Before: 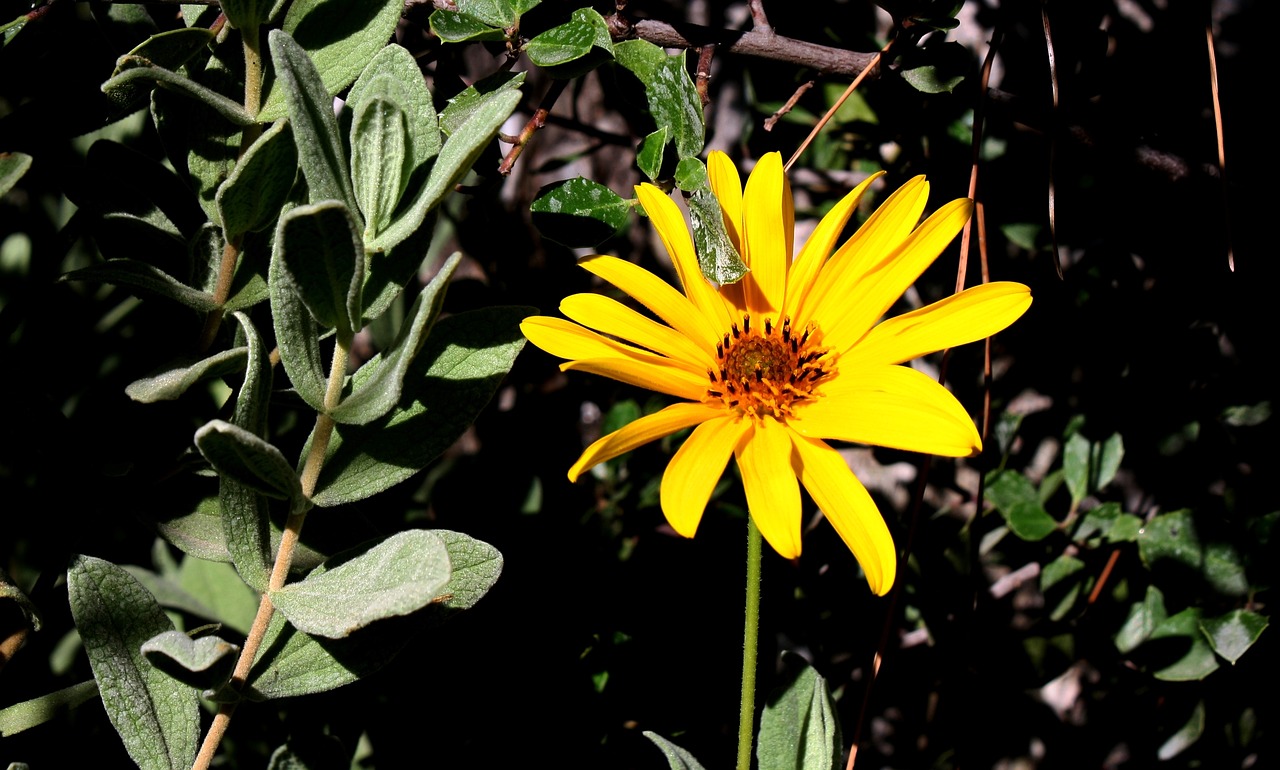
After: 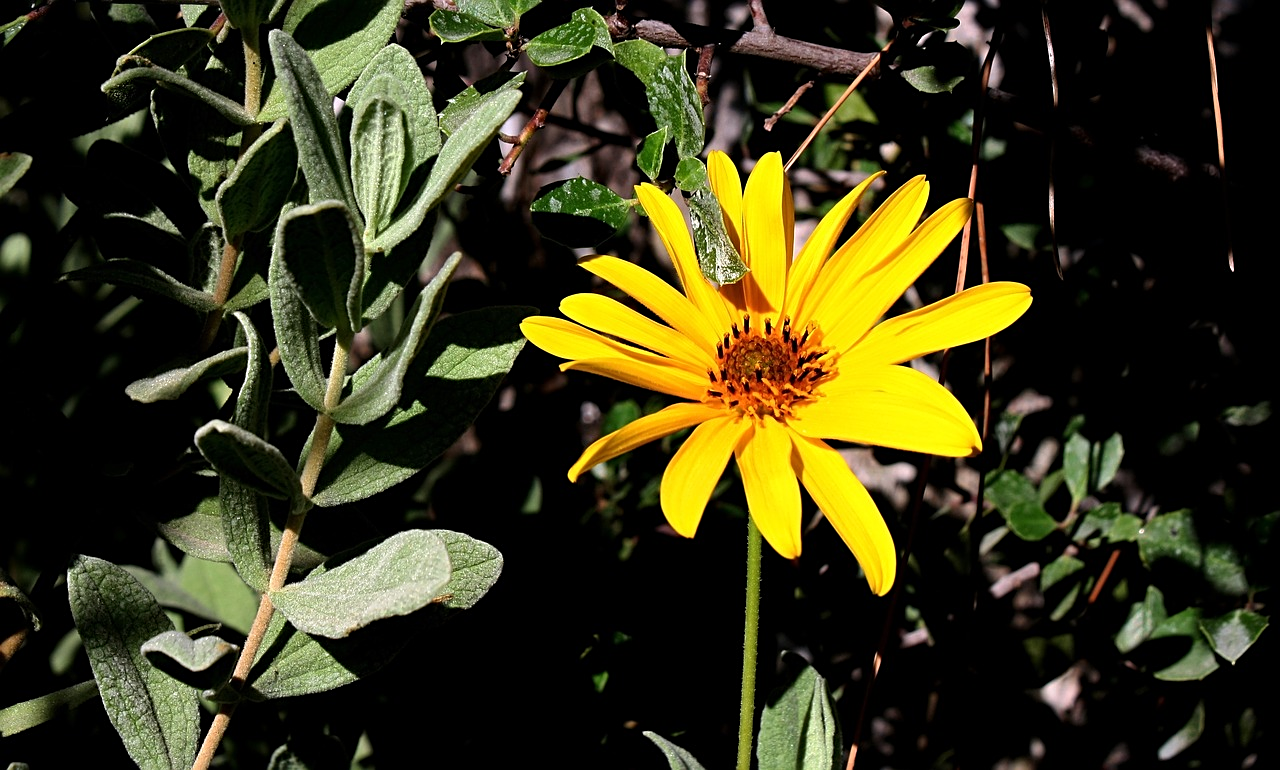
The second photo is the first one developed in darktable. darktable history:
sharpen: radius 2.492, amount 0.32
color correction: highlights b* -0.037
